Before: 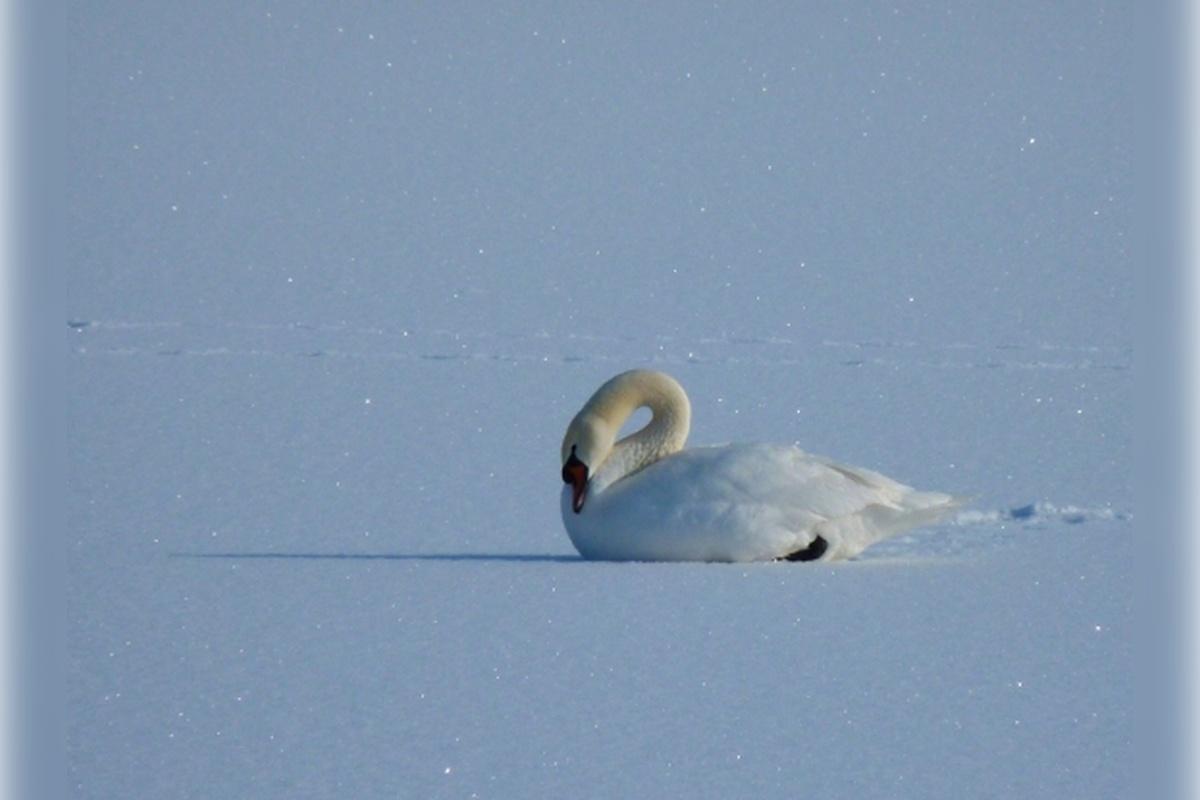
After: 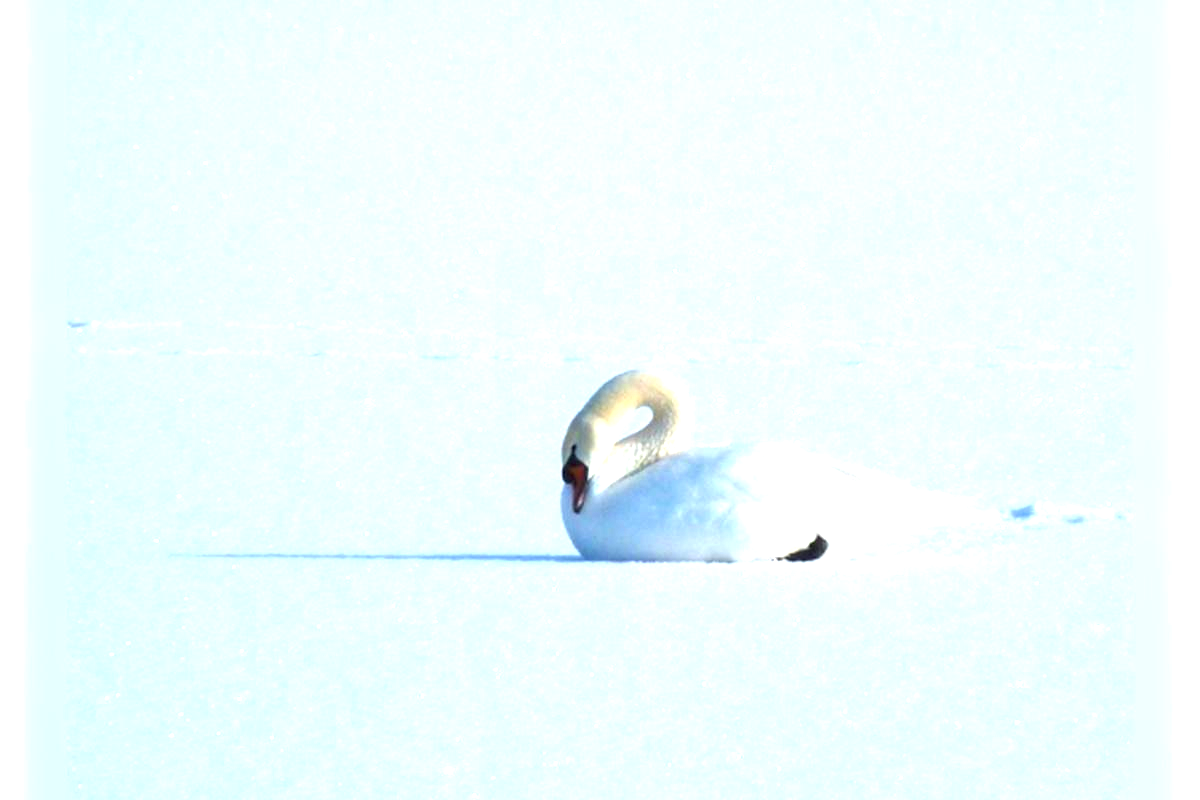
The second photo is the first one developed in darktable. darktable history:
exposure: exposure 1.999 EV, compensate highlight preservation false
